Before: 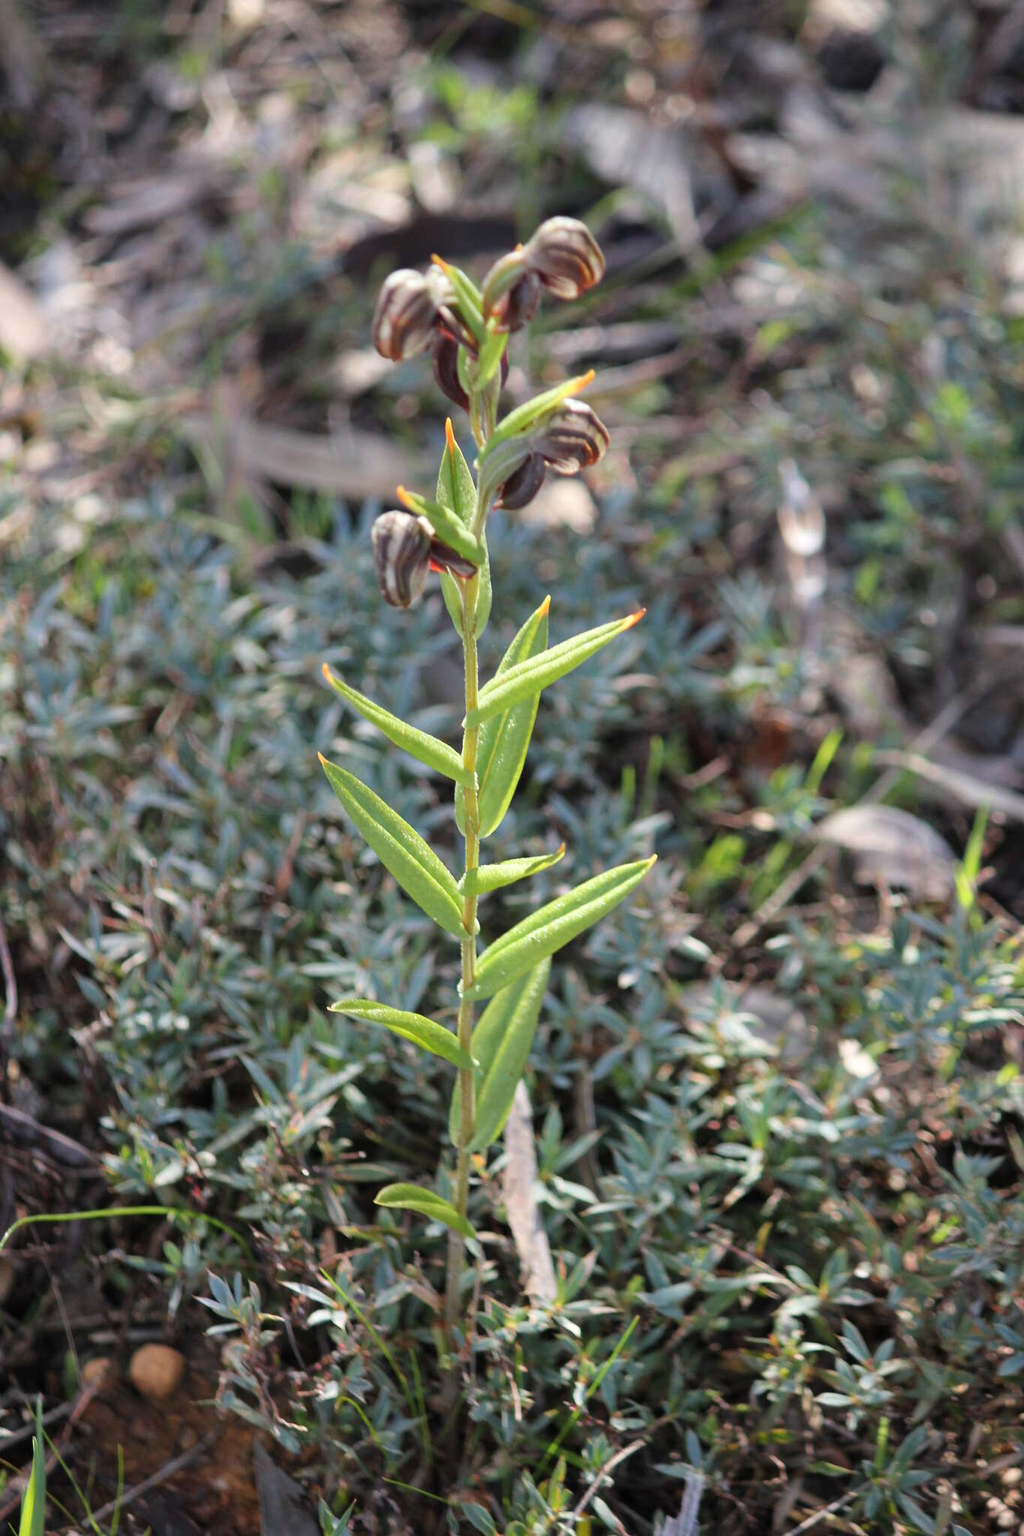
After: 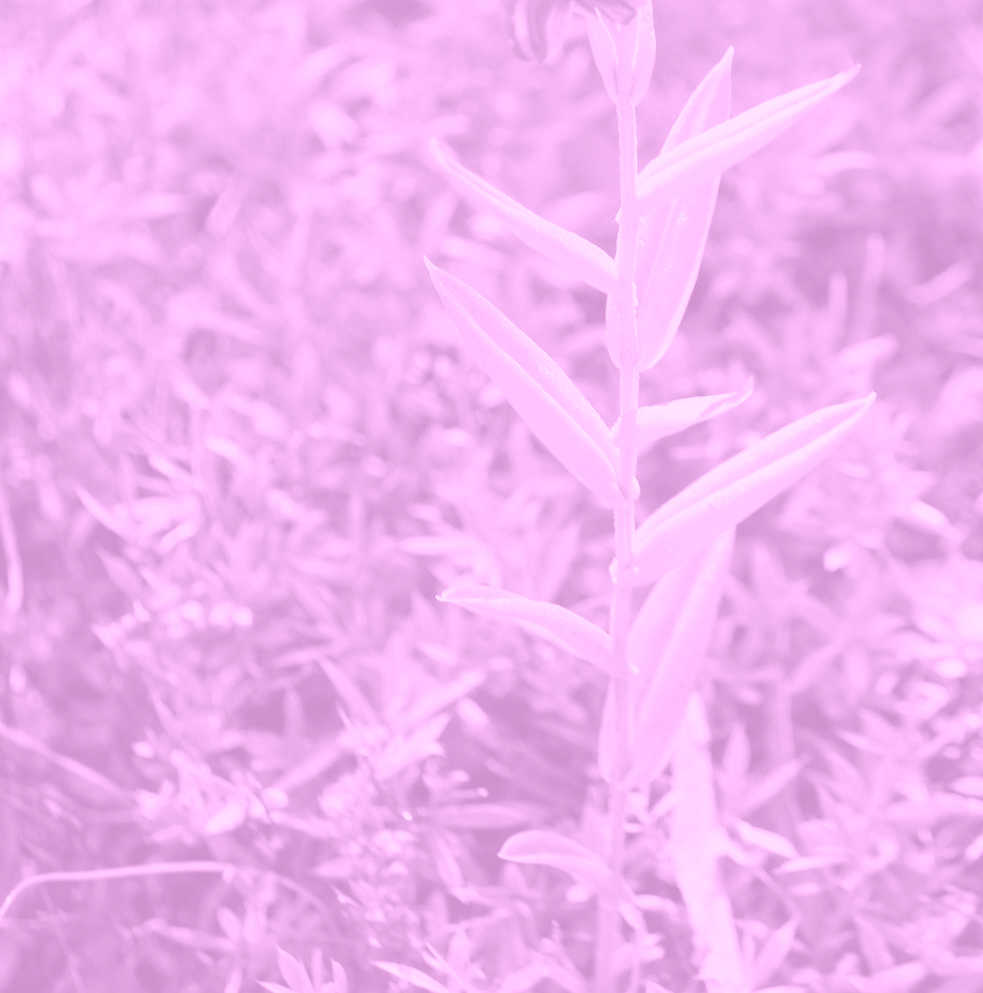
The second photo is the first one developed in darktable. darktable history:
crop: top 36.498%, right 27.964%, bottom 14.995%
colorize: hue 331.2°, saturation 69%, source mix 30.28%, lightness 69.02%, version 1
tone equalizer: on, module defaults
